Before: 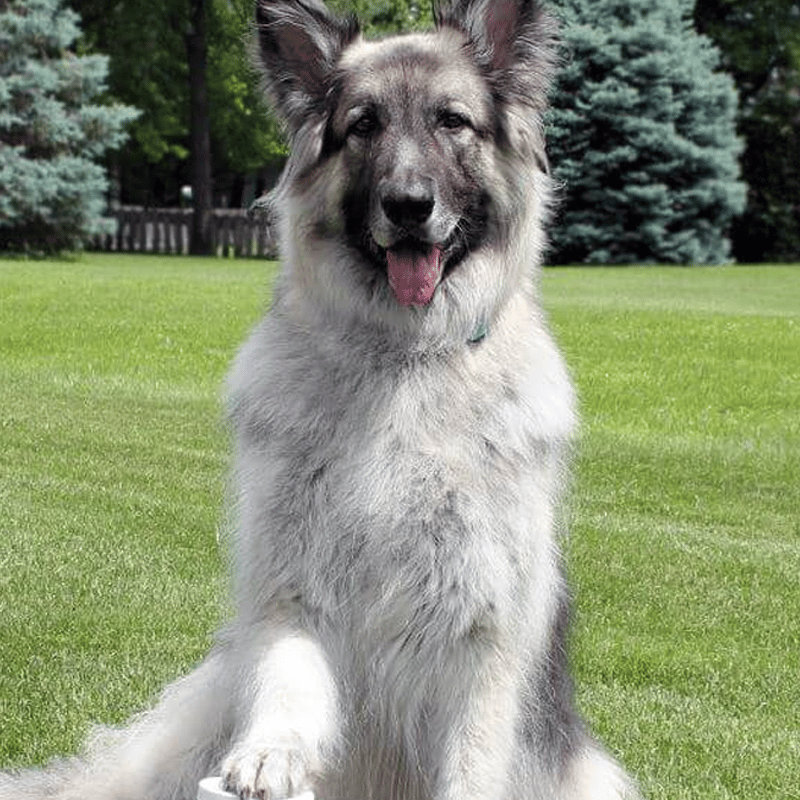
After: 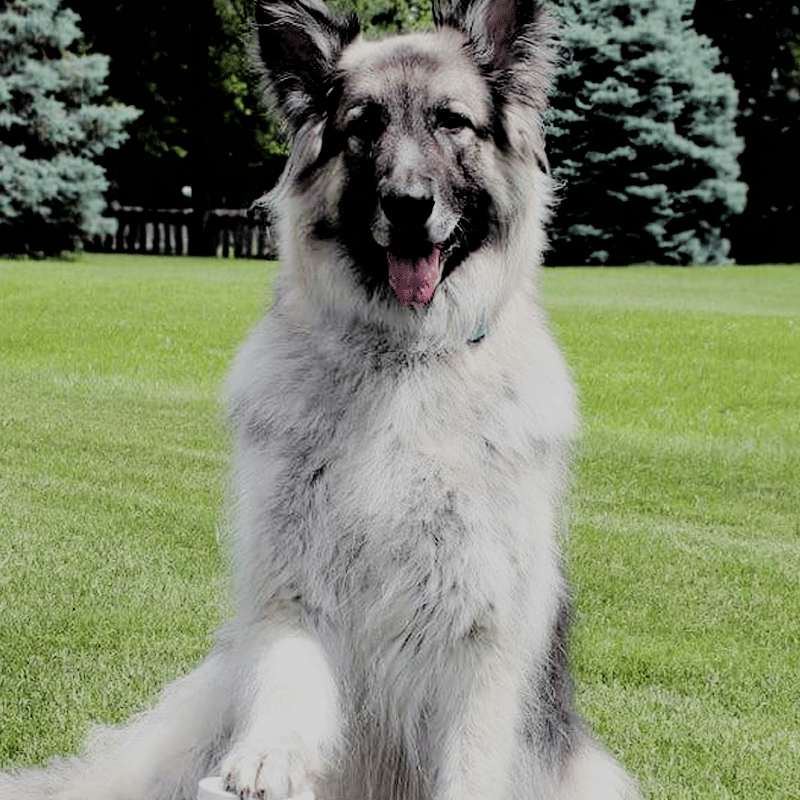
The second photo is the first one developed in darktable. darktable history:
filmic rgb: black relative exposure -3.13 EV, white relative exposure 7.03 EV, threshold 3.02 EV, hardness 1.47, contrast 1.342, enable highlight reconstruction true
exposure: black level correction 0.002, compensate highlight preservation false
